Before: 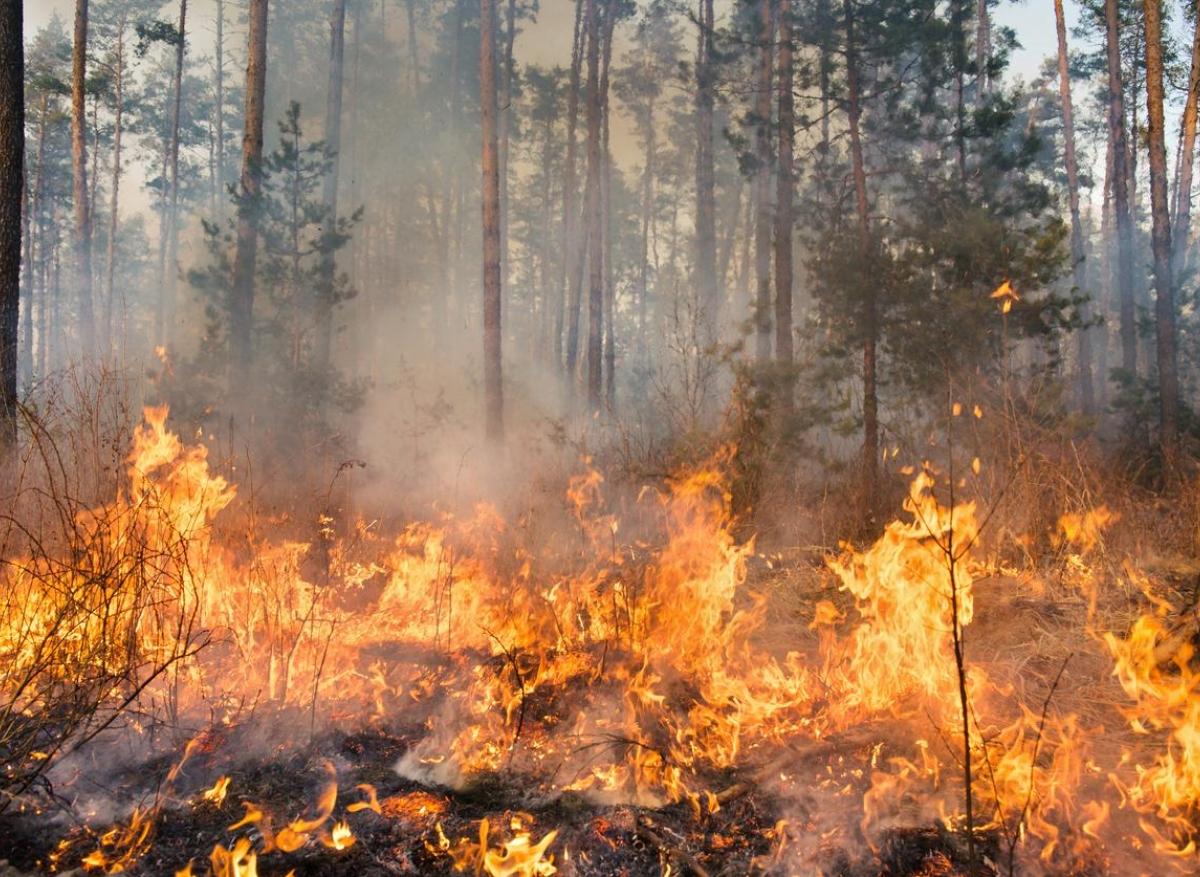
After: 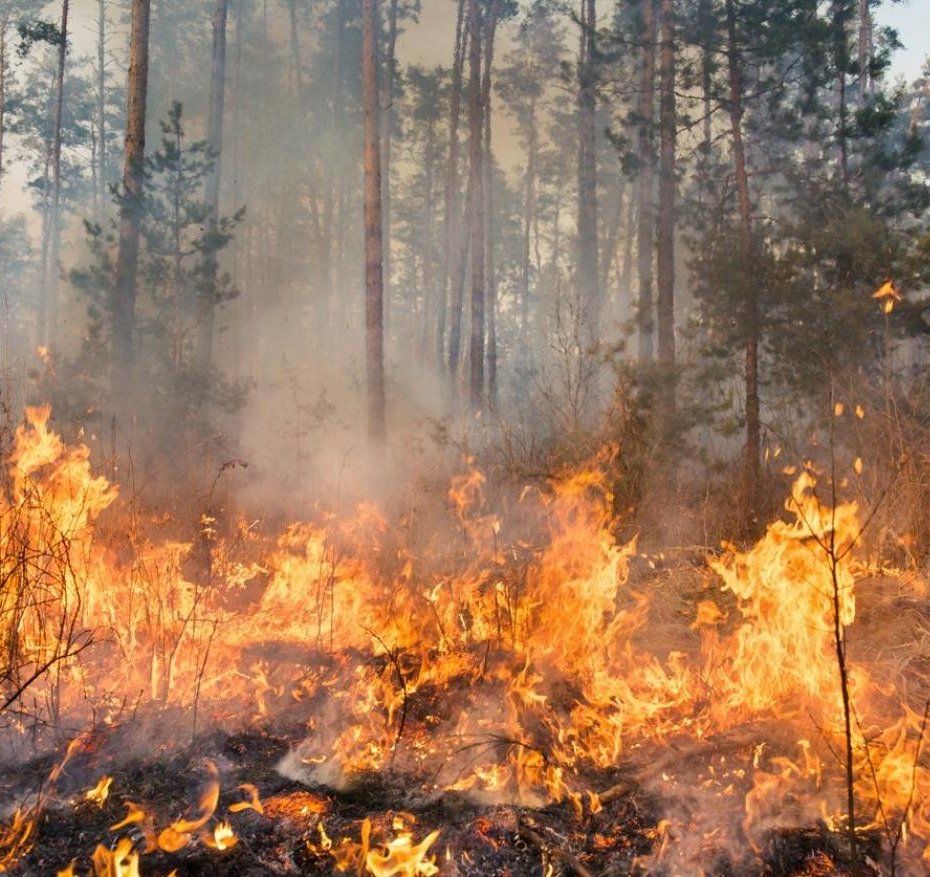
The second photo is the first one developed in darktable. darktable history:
crop: left 9.878%, right 12.605%
